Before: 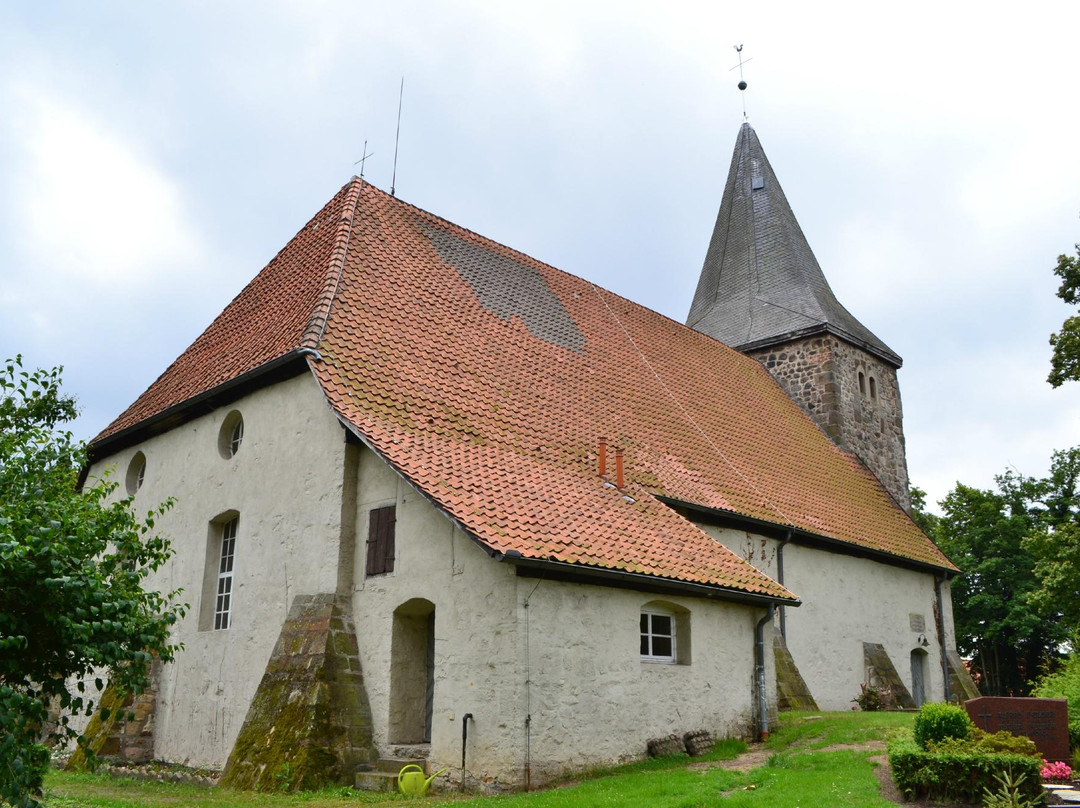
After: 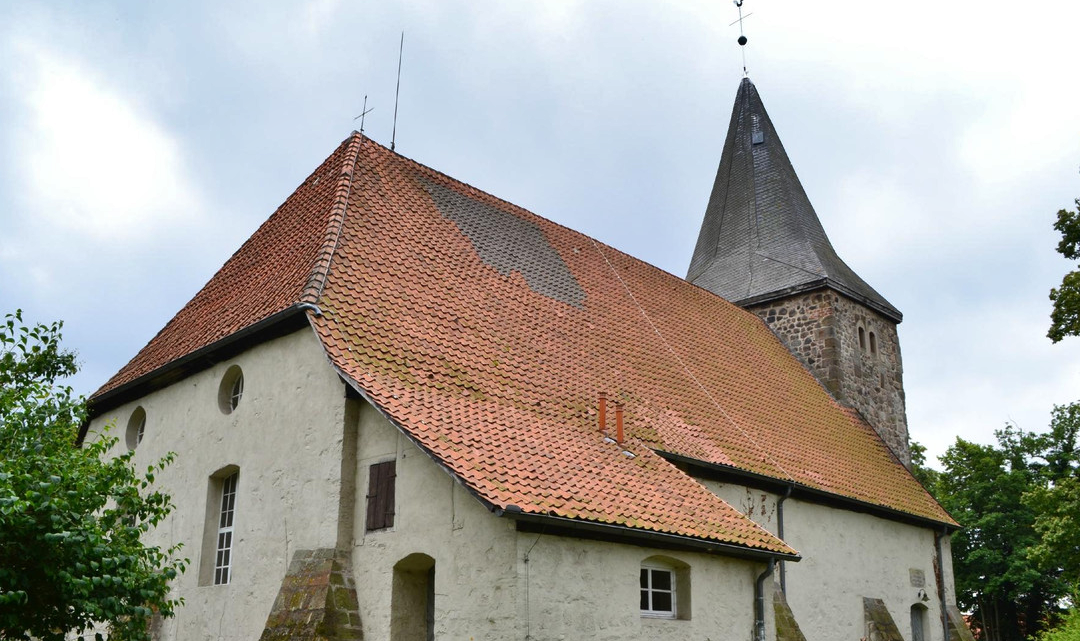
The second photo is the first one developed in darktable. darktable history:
crop and rotate: top 5.657%, bottom 14.991%
shadows and highlights: shadows 5.79, soften with gaussian
